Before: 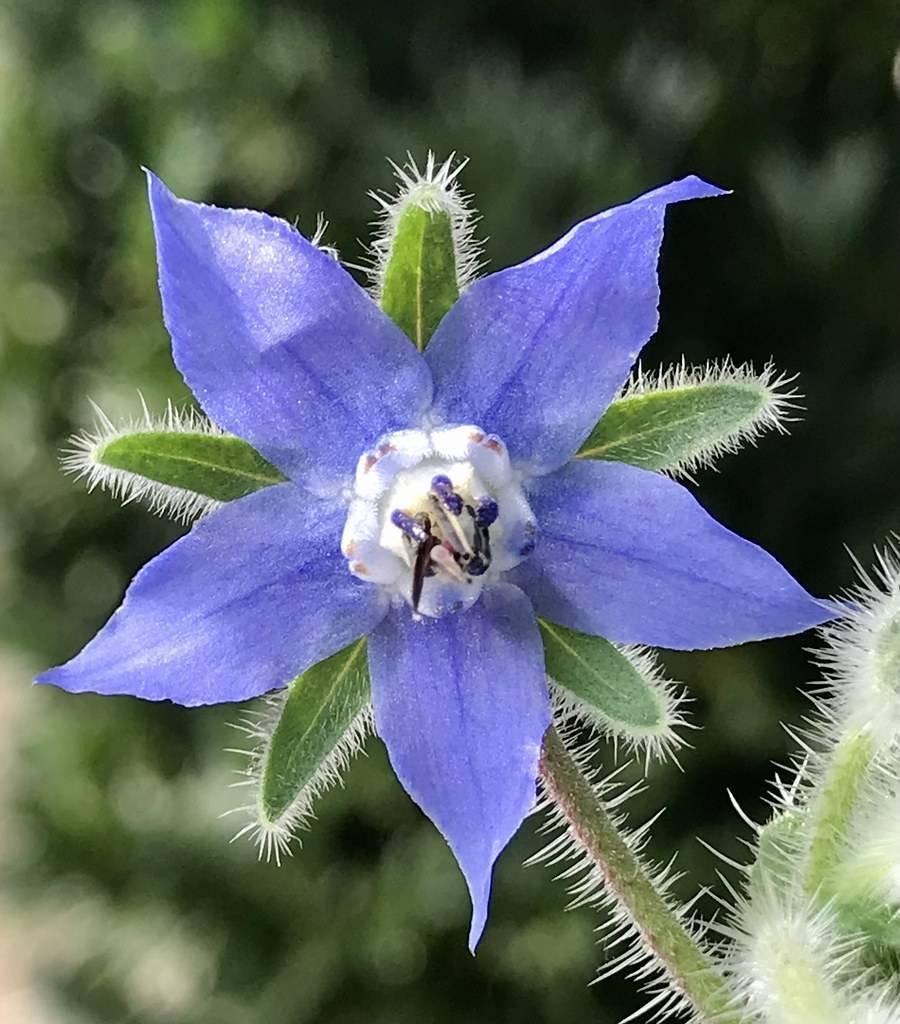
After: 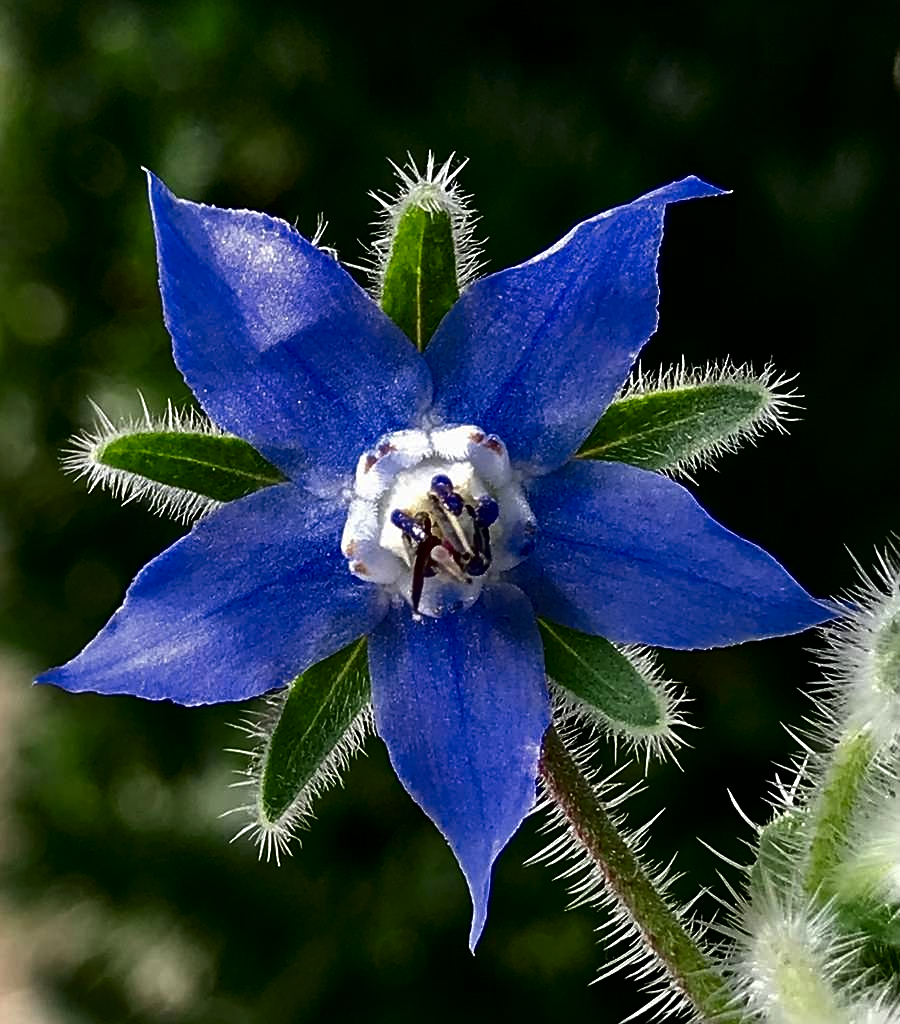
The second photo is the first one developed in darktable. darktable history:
sharpen: on, module defaults
contrast brightness saturation: contrast 0.09, brightness -0.59, saturation 0.17
